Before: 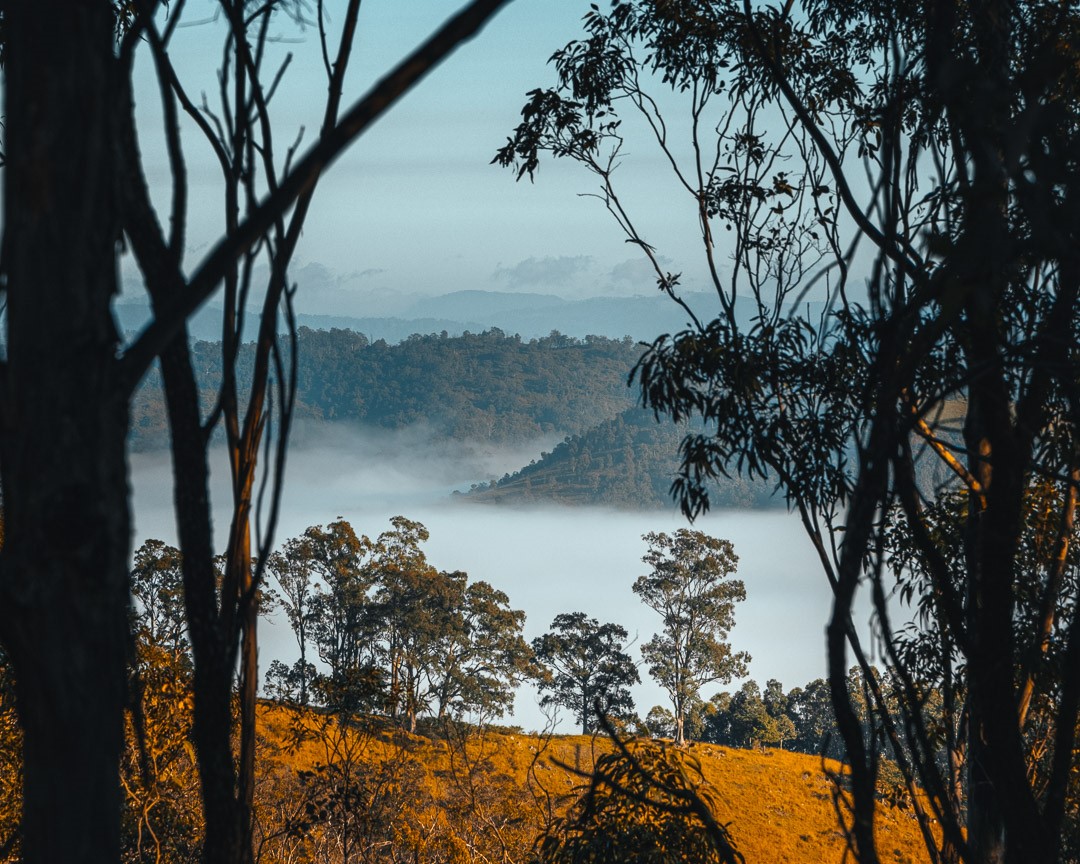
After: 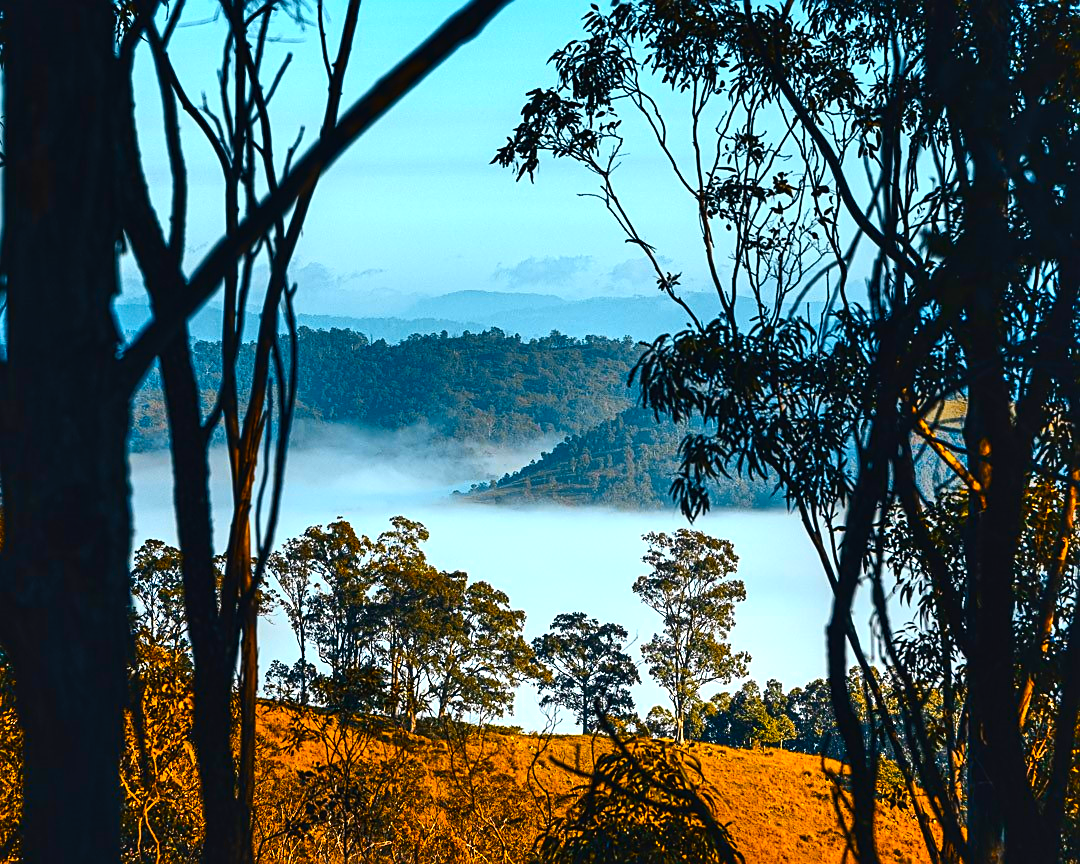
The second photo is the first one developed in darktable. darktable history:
shadows and highlights: soften with gaussian
tone curve: curves: ch0 [(0, 0.011) (0.139, 0.106) (0.295, 0.271) (0.499, 0.523) (0.739, 0.782) (0.857, 0.879) (1, 0.967)]; ch1 [(0, 0) (0.272, 0.249) (0.388, 0.385) (0.469, 0.456) (0.495, 0.497) (0.524, 0.518) (0.602, 0.623) (0.725, 0.779) (1, 1)]; ch2 [(0, 0) (0.125, 0.089) (0.353, 0.329) (0.443, 0.408) (0.502, 0.499) (0.548, 0.549) (0.608, 0.635) (1, 1)], color space Lab, independent channels, preserve colors none
color balance rgb: linear chroma grading › global chroma 9%, perceptual saturation grading › global saturation 36%, perceptual saturation grading › shadows 35%, perceptual brilliance grading › global brilliance 21.21%, perceptual brilliance grading › shadows -35%, global vibrance 21.21%
sharpen: on, module defaults
